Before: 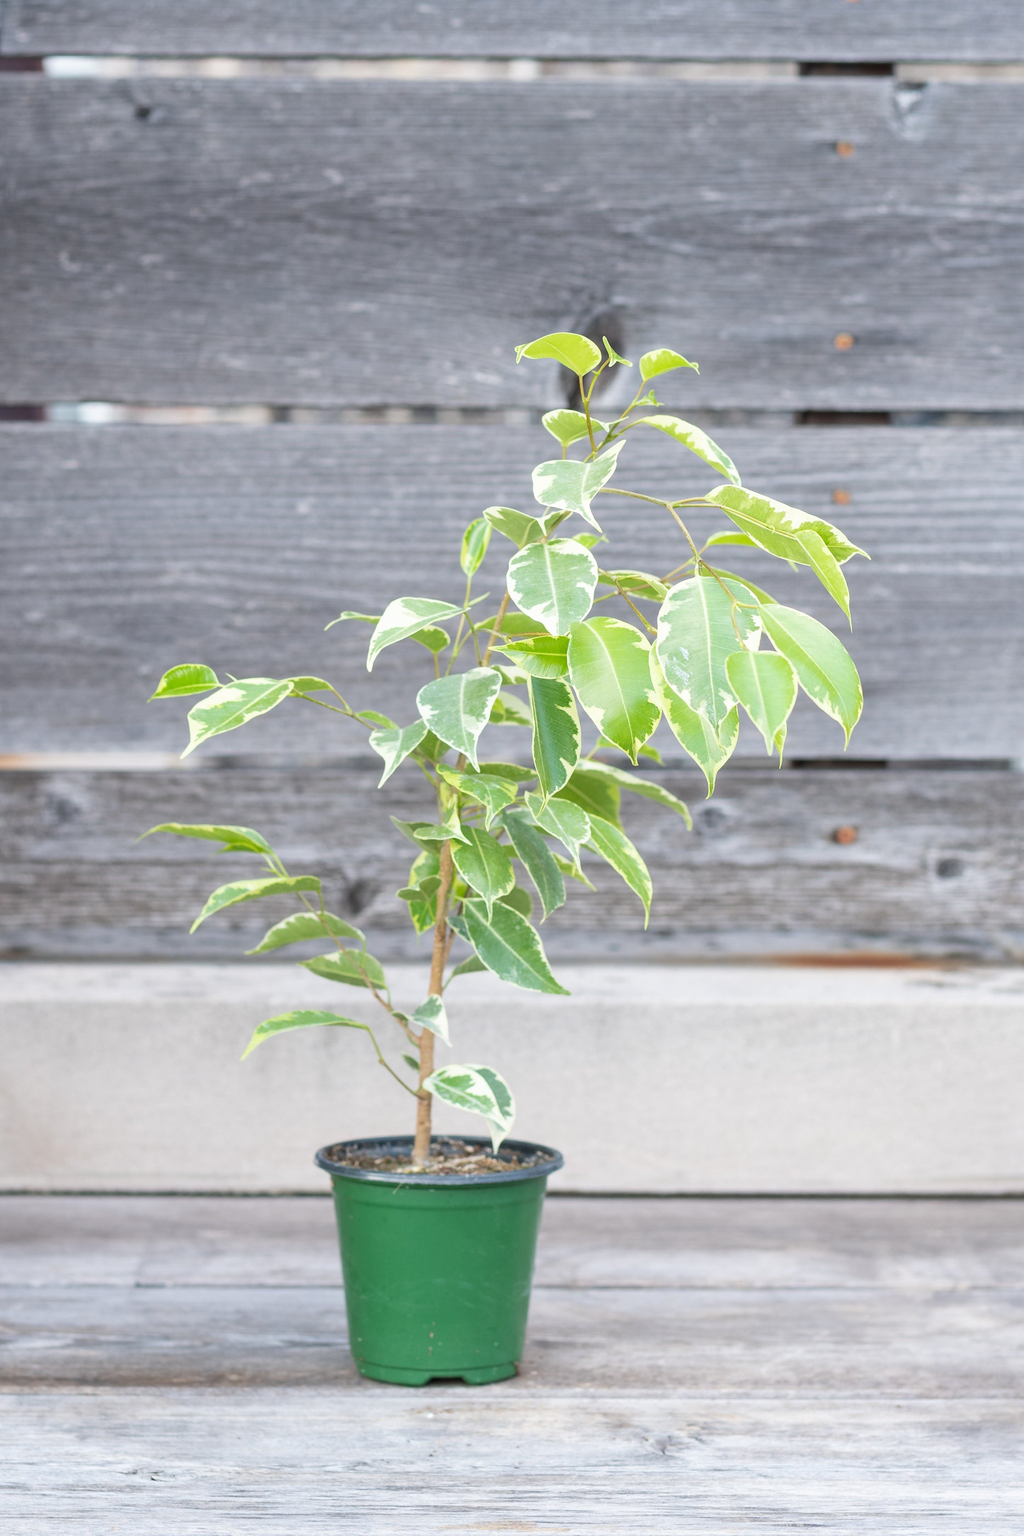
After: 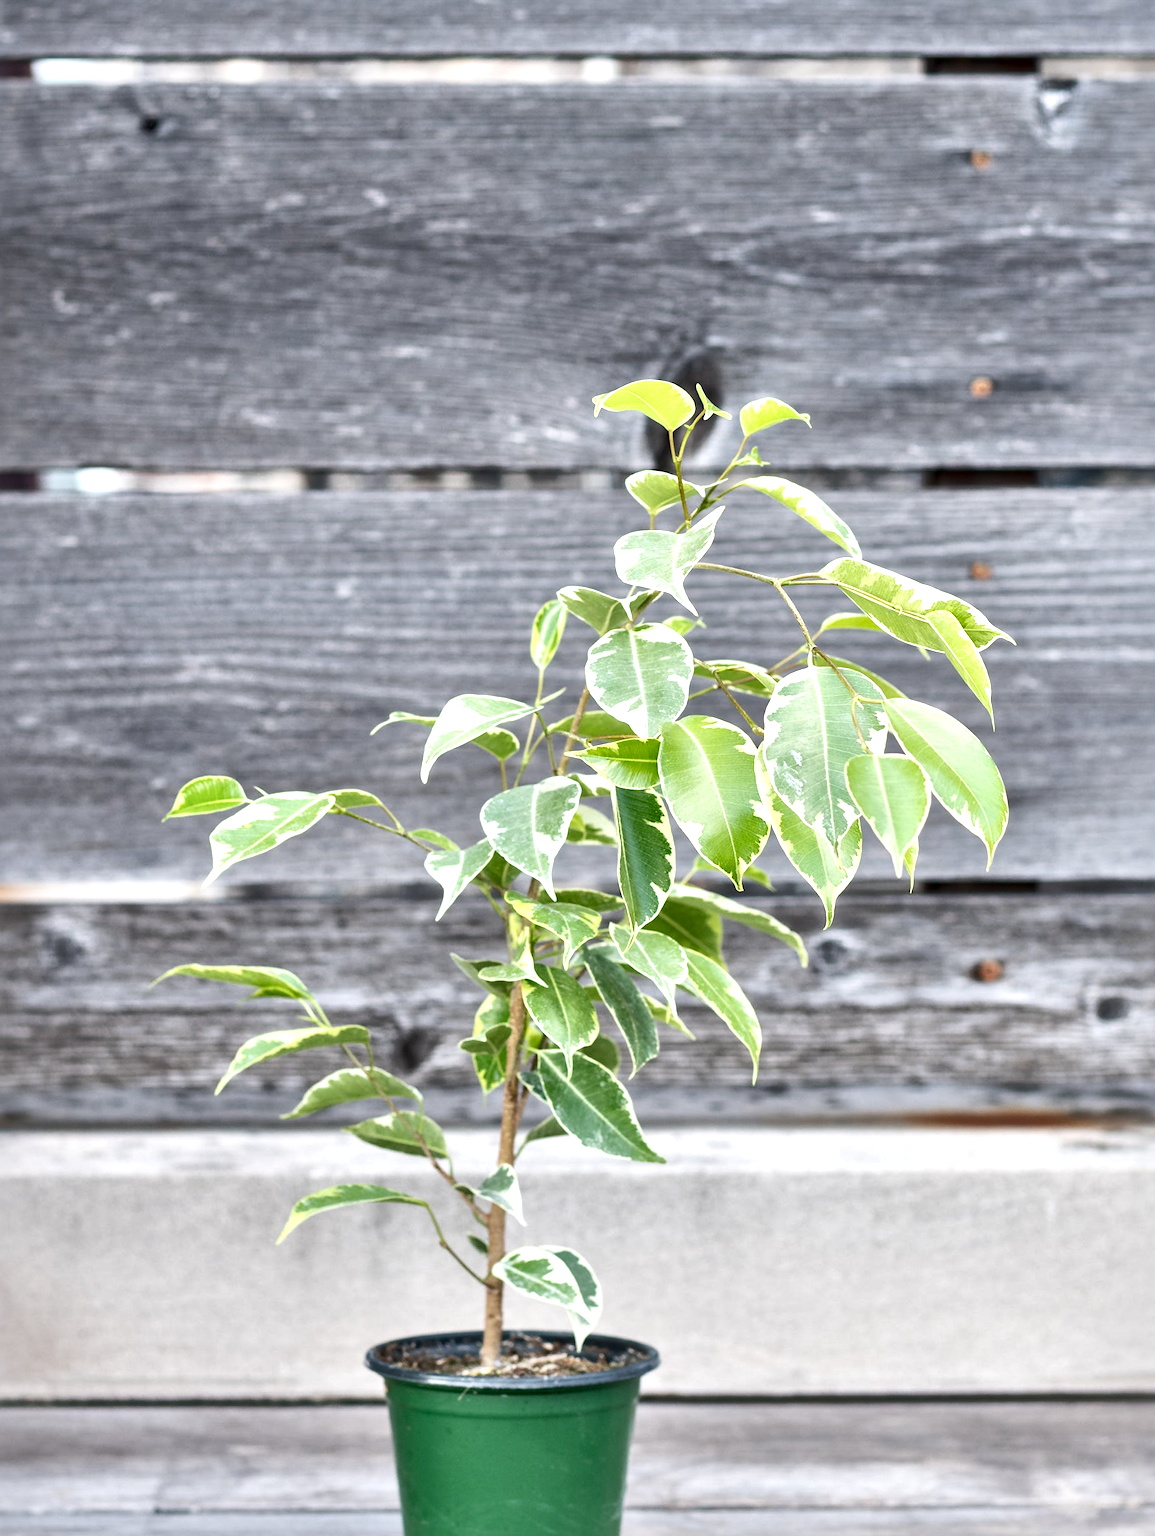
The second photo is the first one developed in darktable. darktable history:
crop and rotate: angle 0.561°, left 0.271%, right 2.894%, bottom 14.177%
local contrast: mode bilateral grid, contrast 43, coarseness 70, detail 213%, midtone range 0.2
tone equalizer: on, module defaults
